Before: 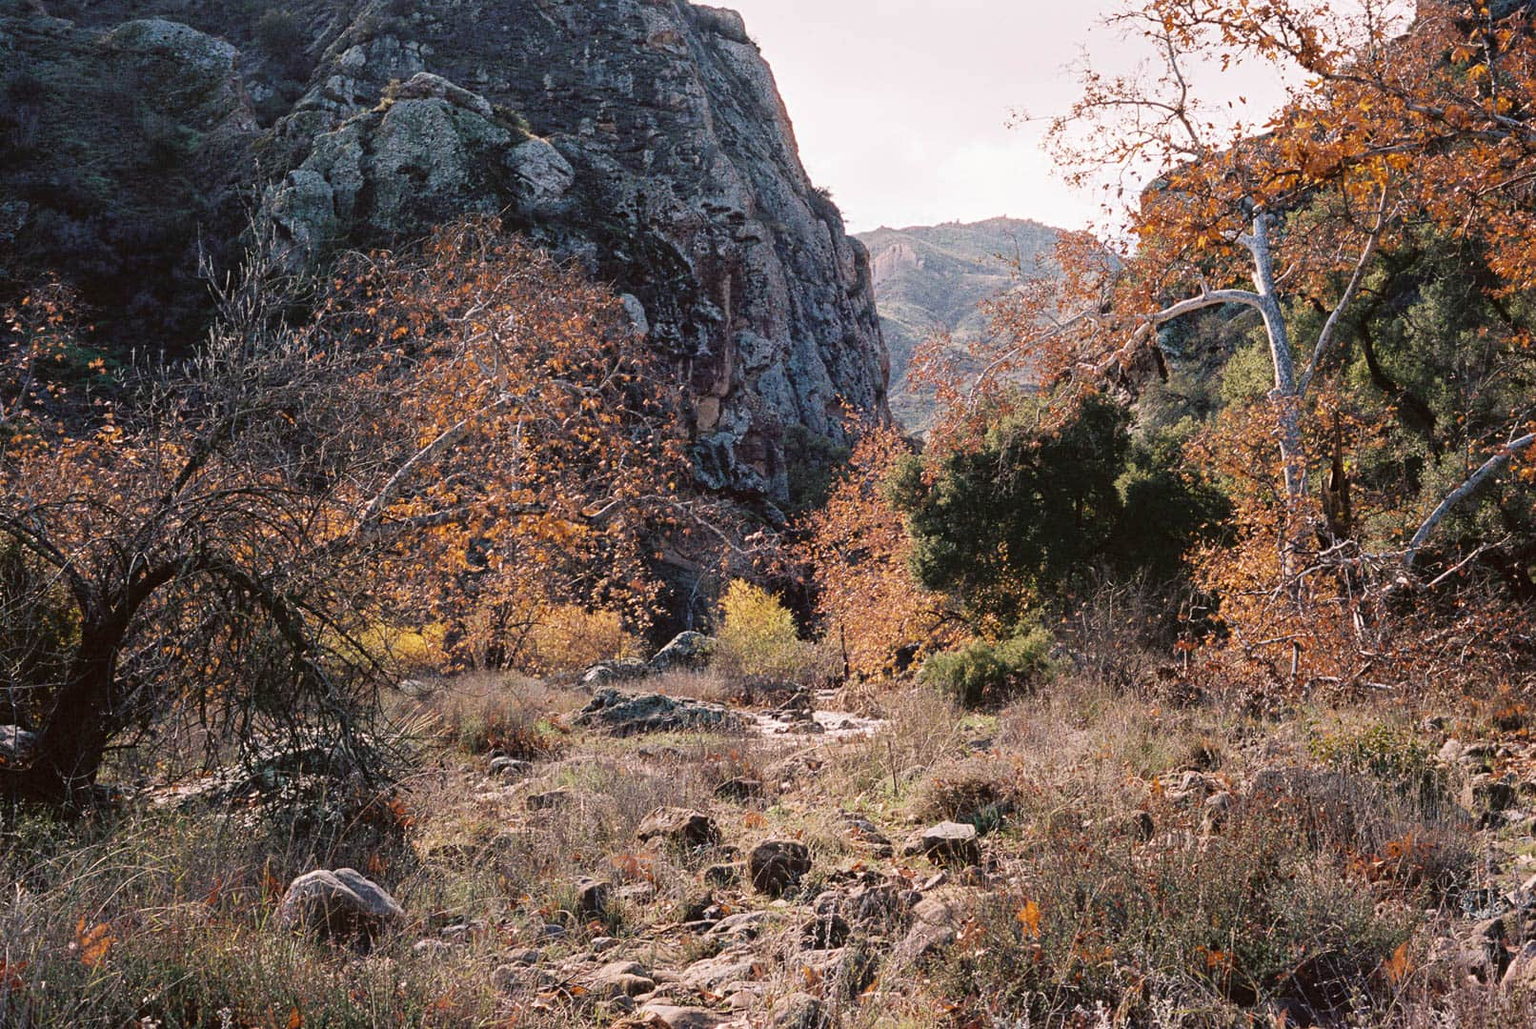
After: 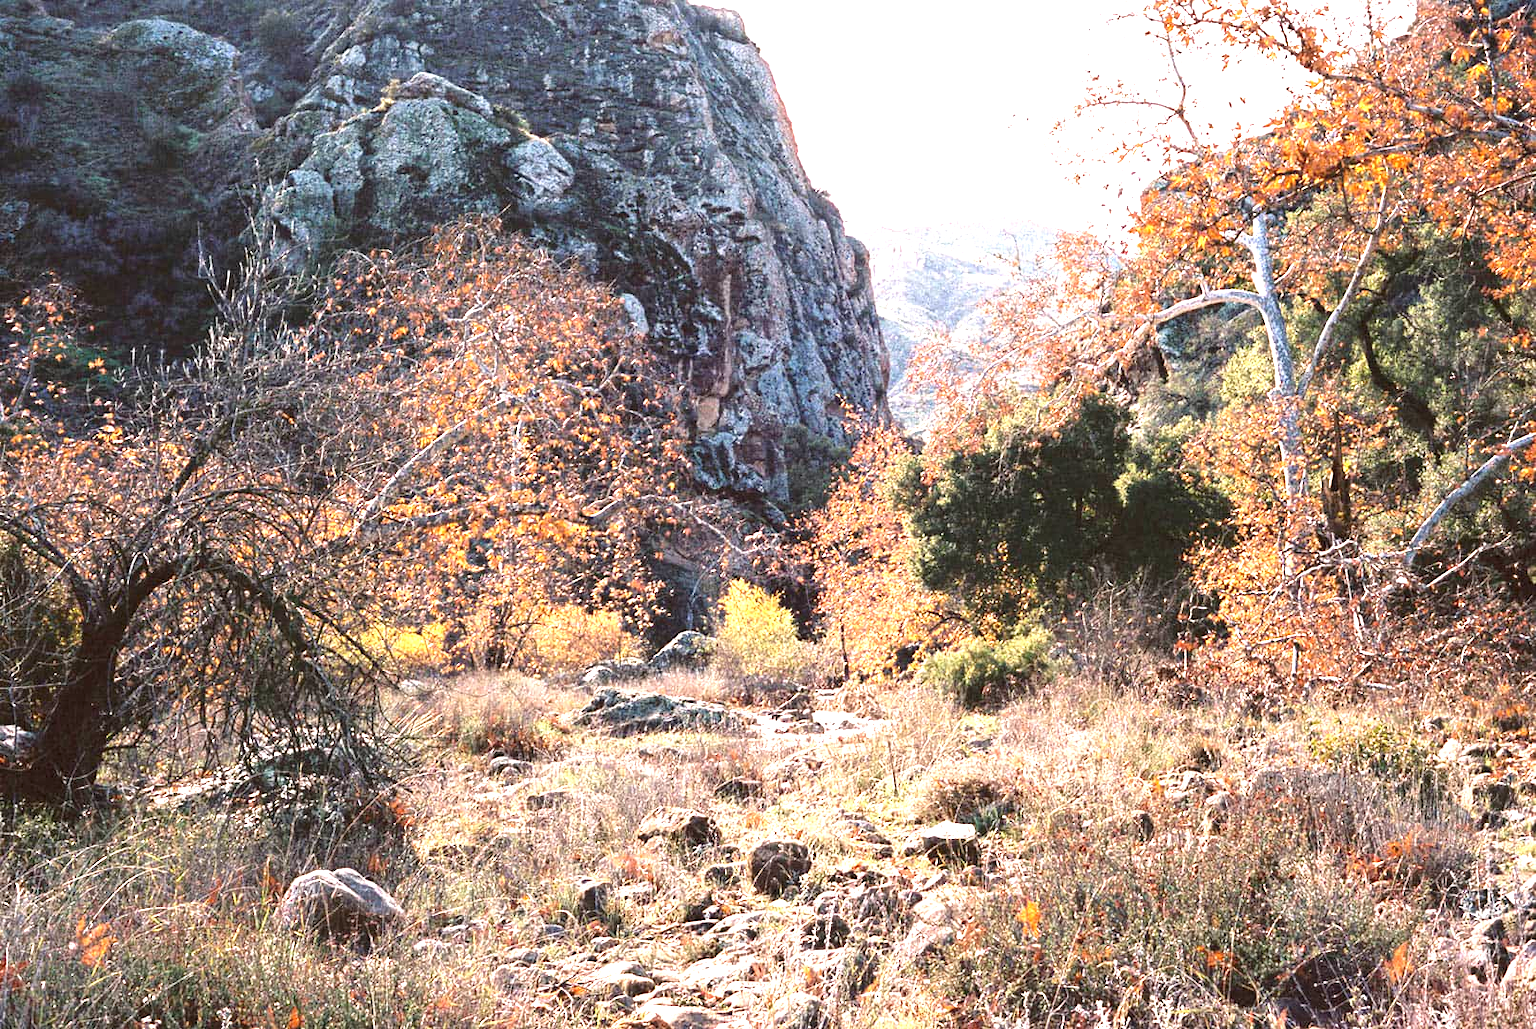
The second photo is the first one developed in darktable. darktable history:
exposure: black level correction 0, exposure 1.522 EV, compensate exposure bias true, compensate highlight preservation false
